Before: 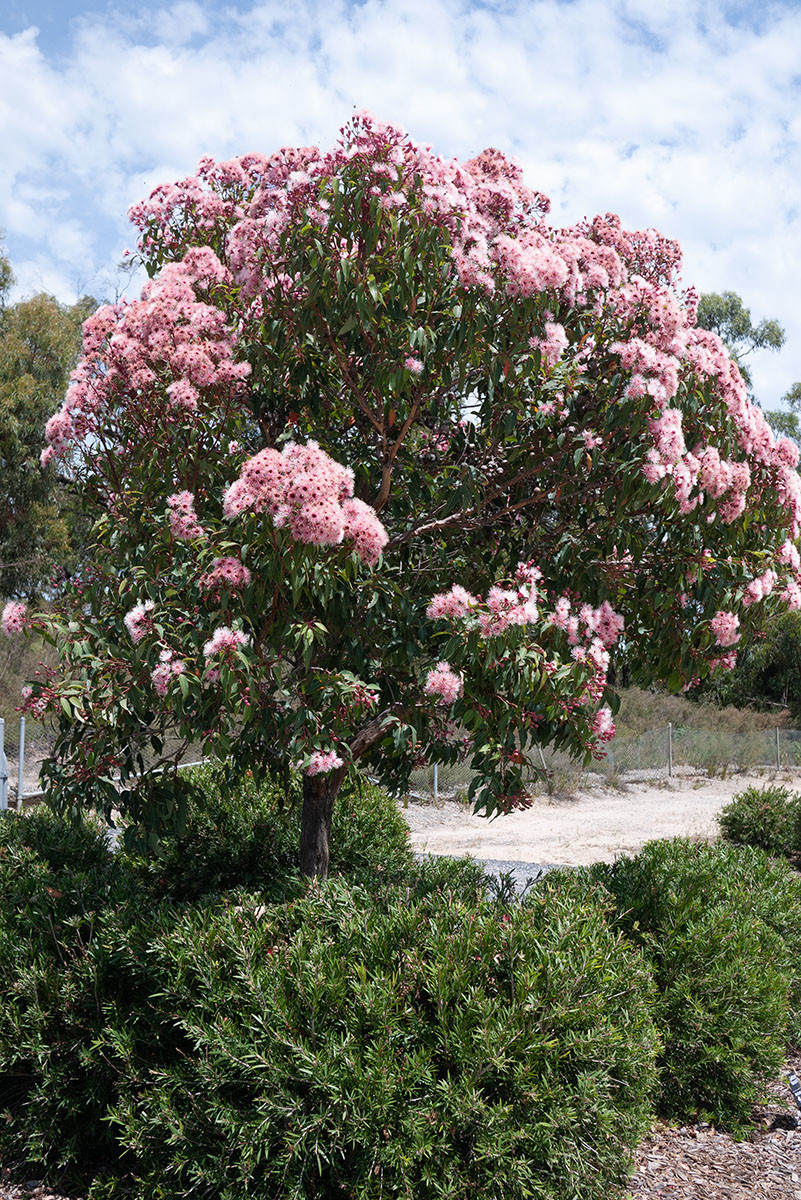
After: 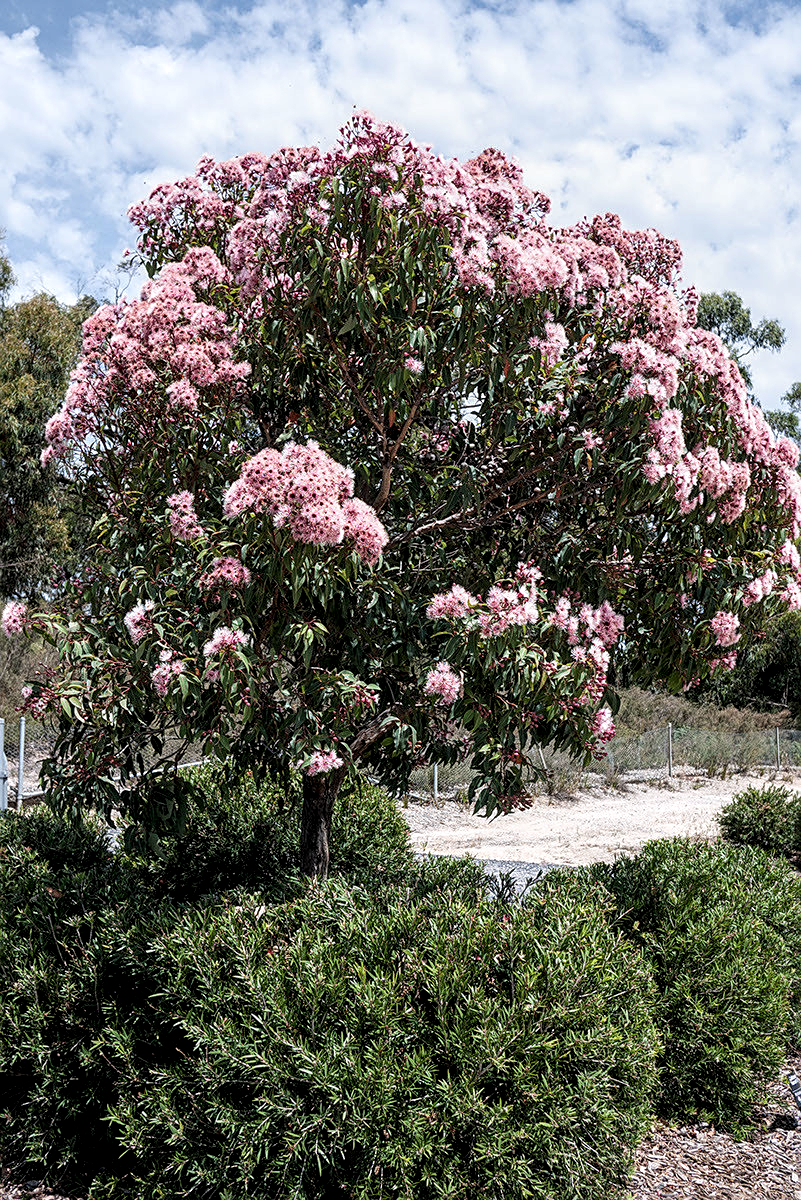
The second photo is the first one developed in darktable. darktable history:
local contrast: detail 160%
sharpen: on, module defaults
tone curve: curves: ch0 [(0, 0) (0.087, 0.054) (0.281, 0.245) (0.532, 0.514) (0.835, 0.818) (0.994, 0.955)]; ch1 [(0, 0) (0.27, 0.195) (0.406, 0.435) (0.452, 0.474) (0.495, 0.5) (0.514, 0.508) (0.537, 0.556) (0.654, 0.689) (1, 1)]; ch2 [(0, 0) (0.269, 0.299) (0.459, 0.441) (0.498, 0.499) (0.523, 0.52) (0.551, 0.549) (0.633, 0.625) (0.659, 0.681) (0.718, 0.764) (1, 1)], color space Lab, linked channels, preserve colors none
